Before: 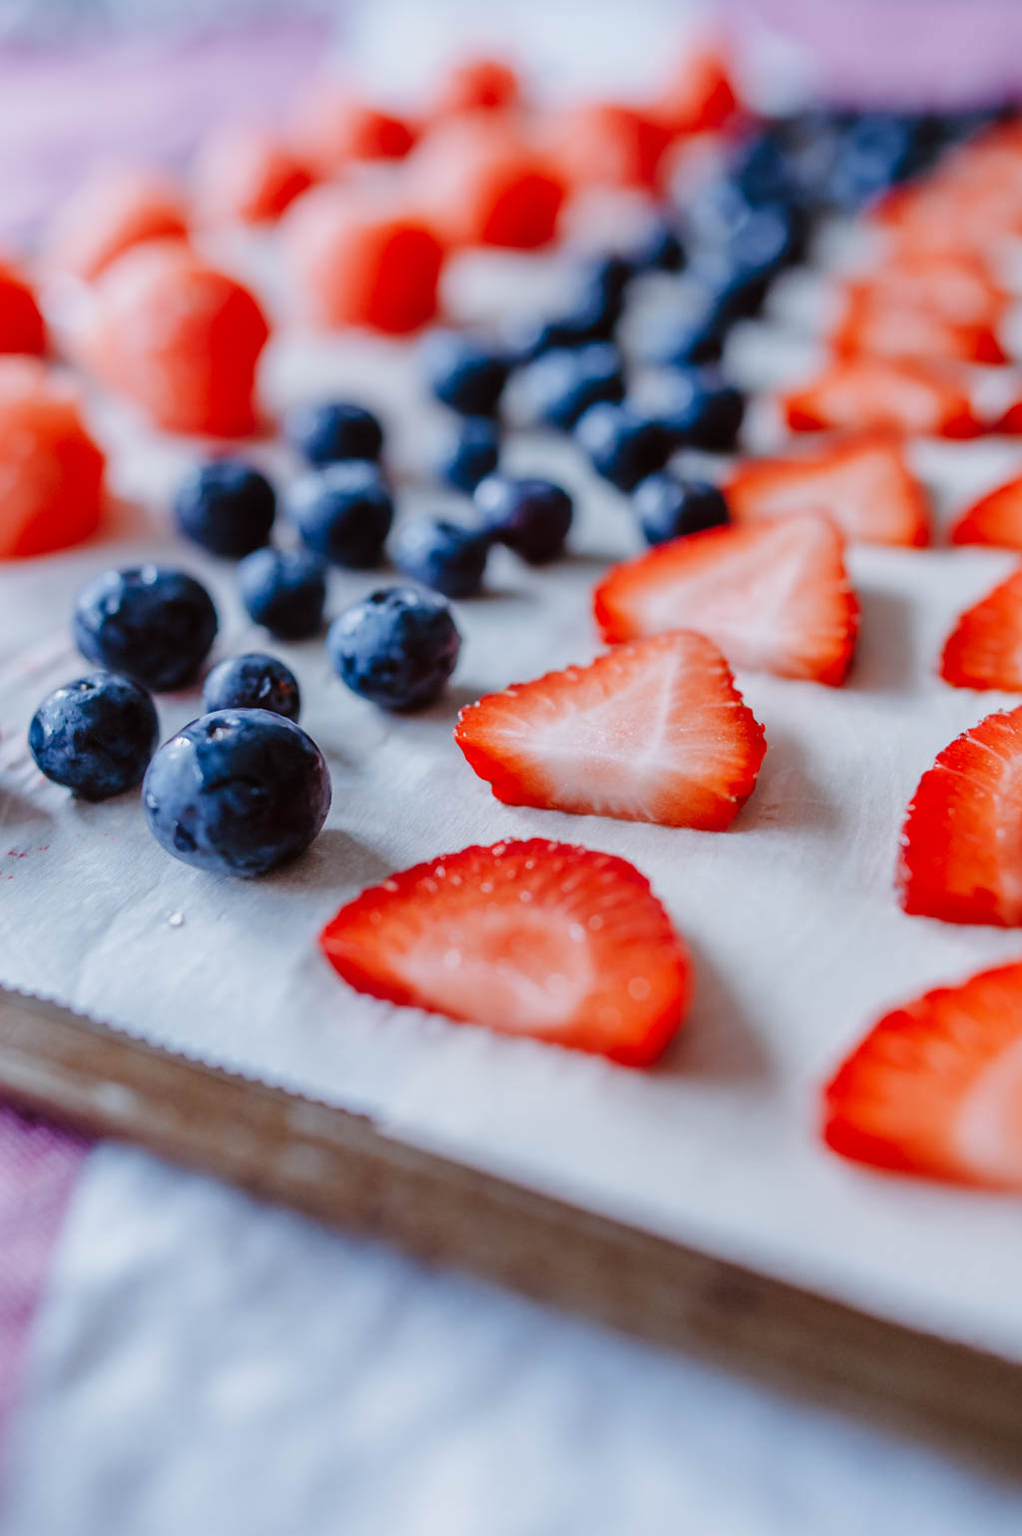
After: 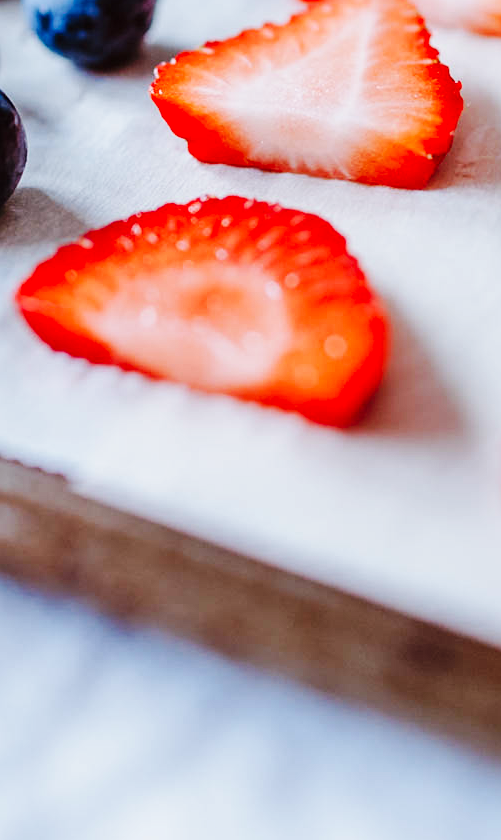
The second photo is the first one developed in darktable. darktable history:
crop: left 29.824%, top 41.868%, right 21.208%, bottom 3.51%
base curve: curves: ch0 [(0, 0) (0.032, 0.025) (0.121, 0.166) (0.206, 0.329) (0.605, 0.79) (1, 1)], preserve colors none
sharpen: radius 1.287, amount 0.299, threshold 0.026
